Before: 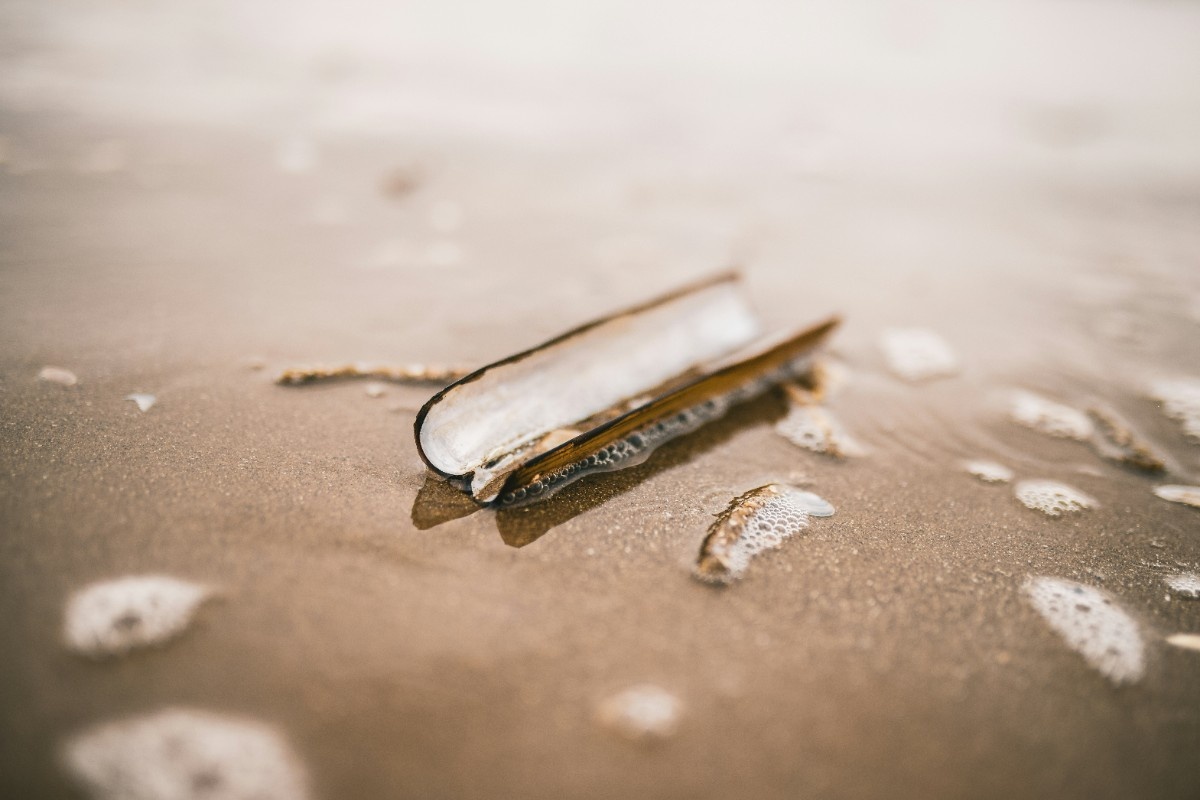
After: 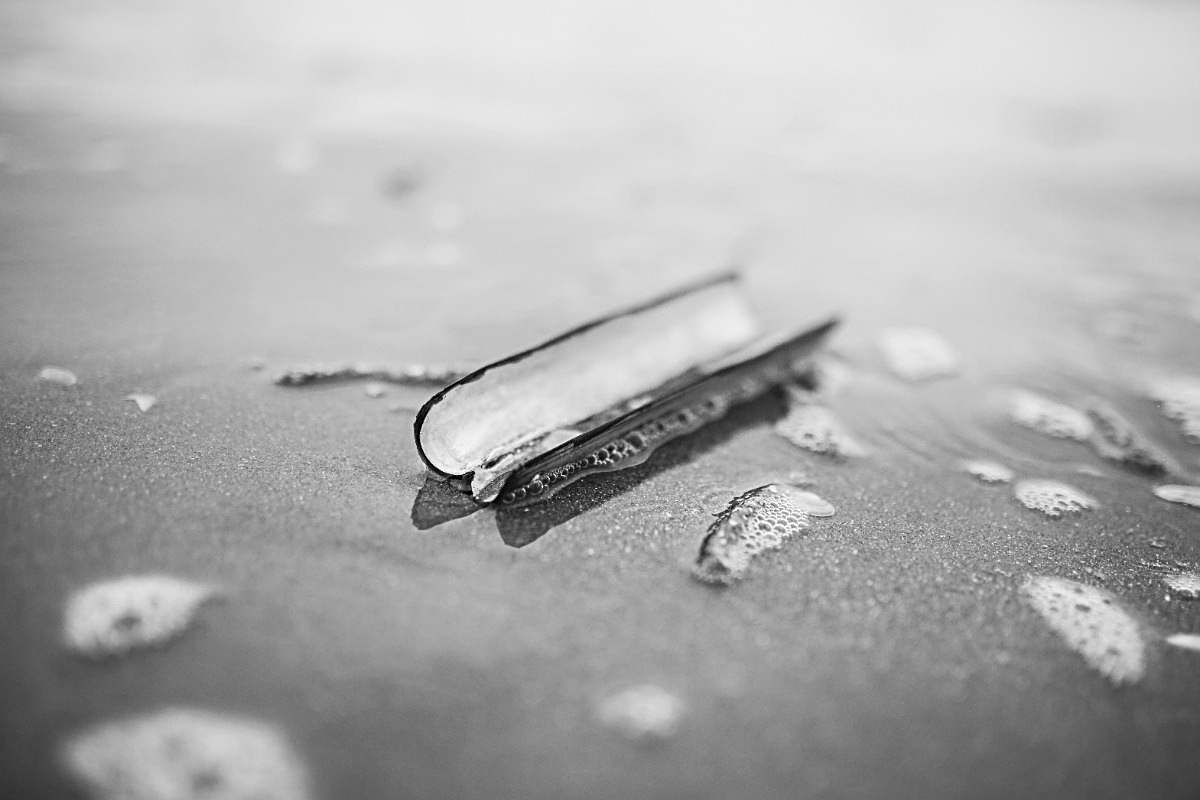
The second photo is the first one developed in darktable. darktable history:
monochrome: on, module defaults
sharpen: radius 2.767
